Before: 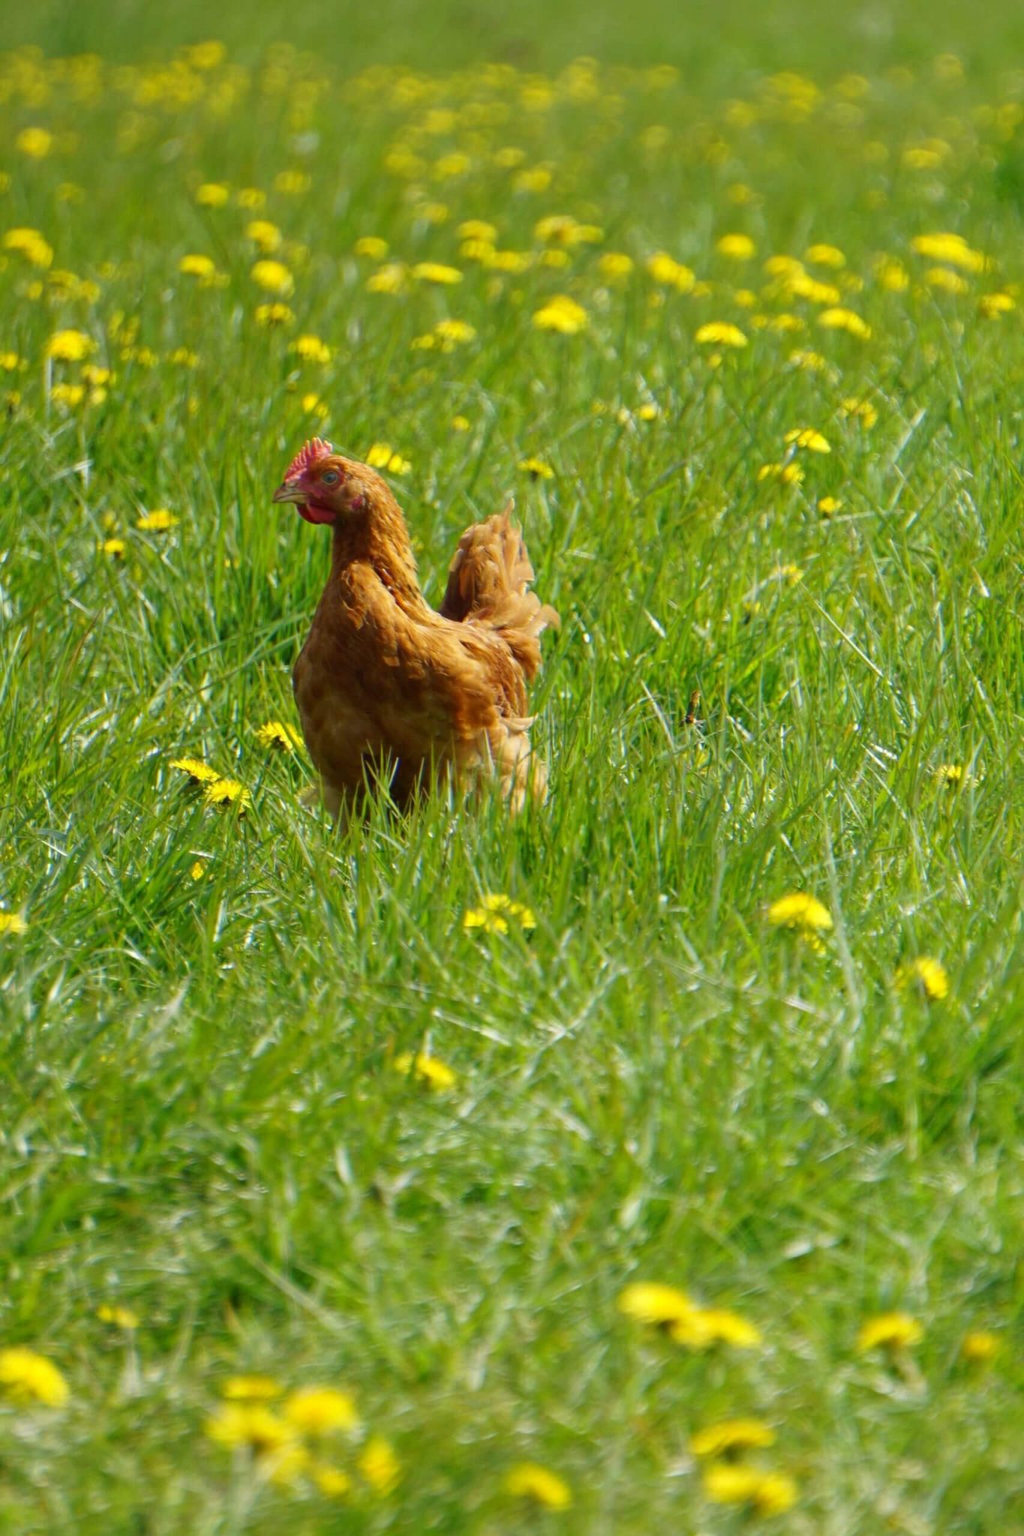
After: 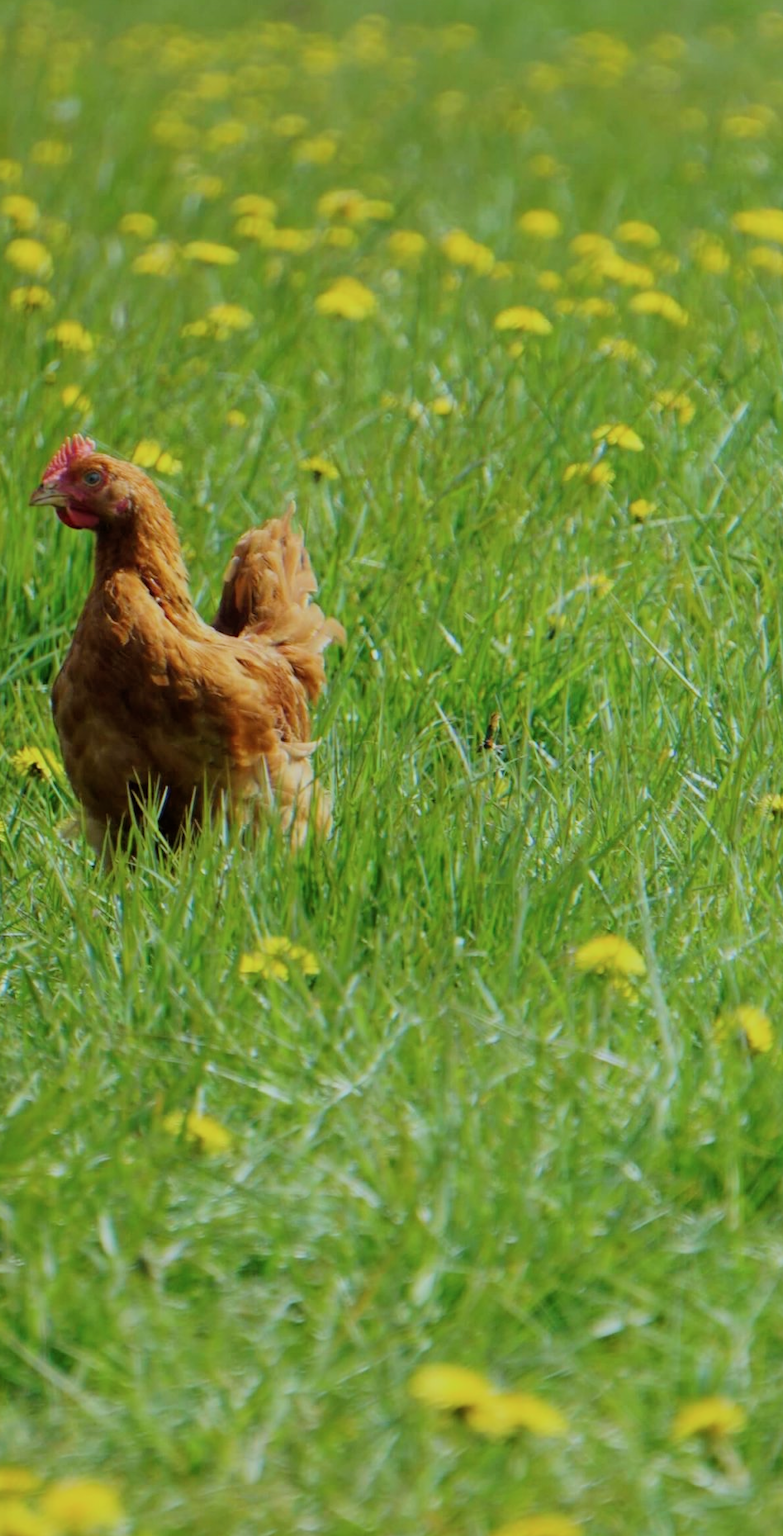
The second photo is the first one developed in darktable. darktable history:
crop and rotate: left 24.034%, top 2.838%, right 6.406%, bottom 6.299%
filmic rgb: black relative exposure -7.15 EV, white relative exposure 5.36 EV, hardness 3.02, color science v6 (2022)
color correction: highlights a* -4.18, highlights b* -10.81
